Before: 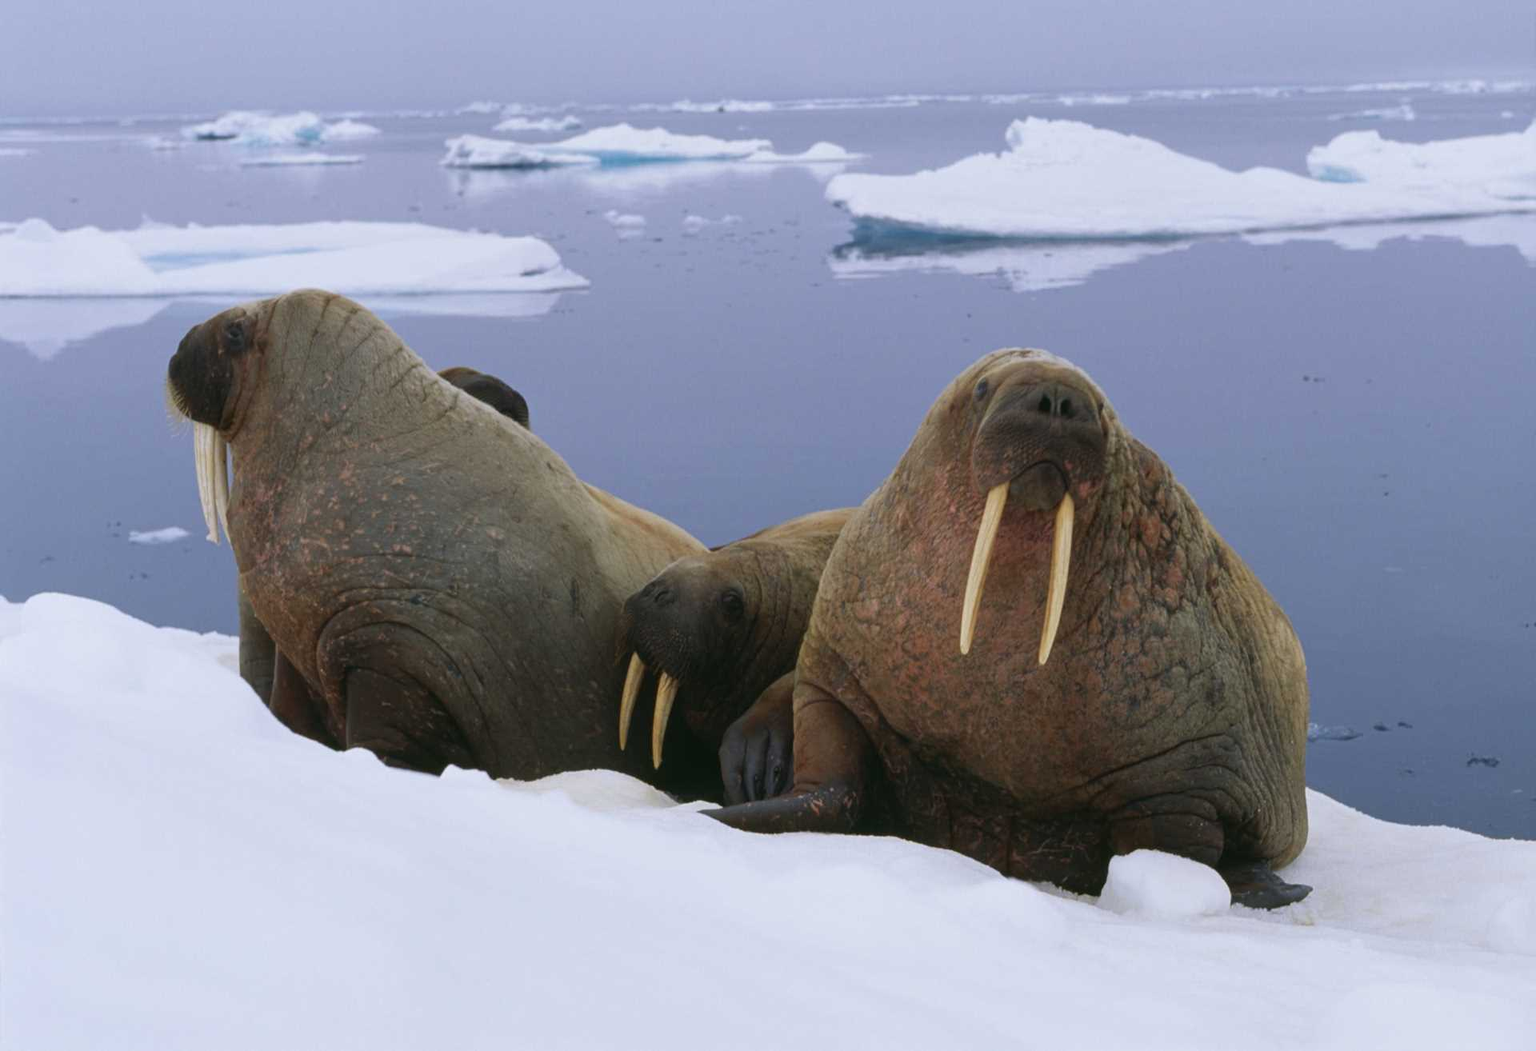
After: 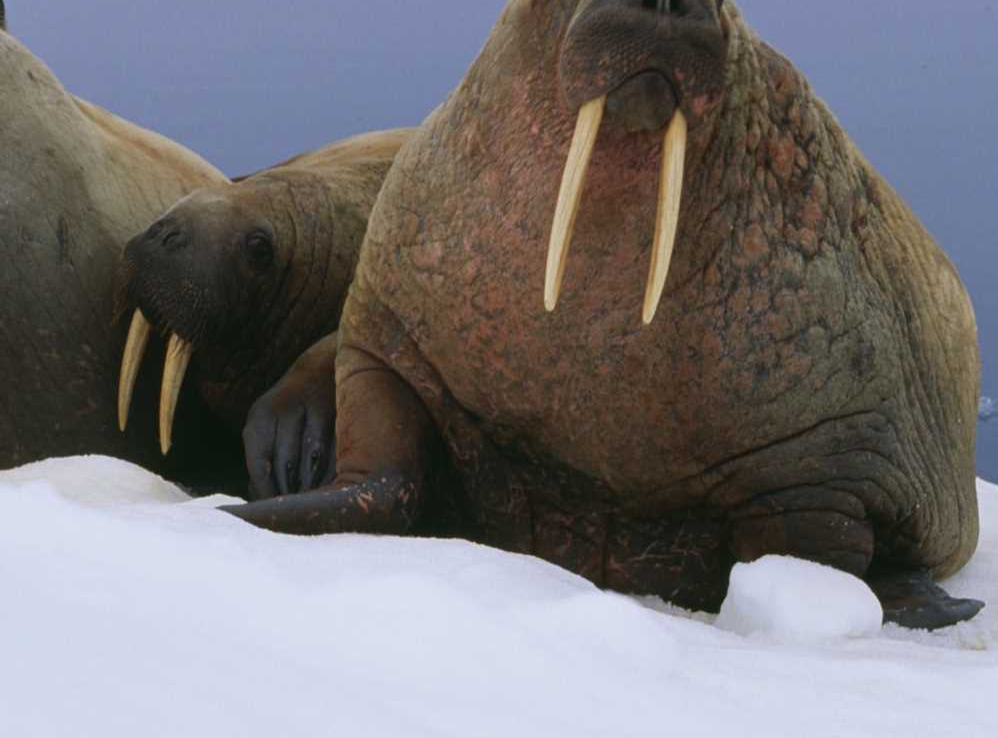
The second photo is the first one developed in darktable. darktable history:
crop: left 34.214%, top 38.65%, right 13.8%, bottom 5.175%
